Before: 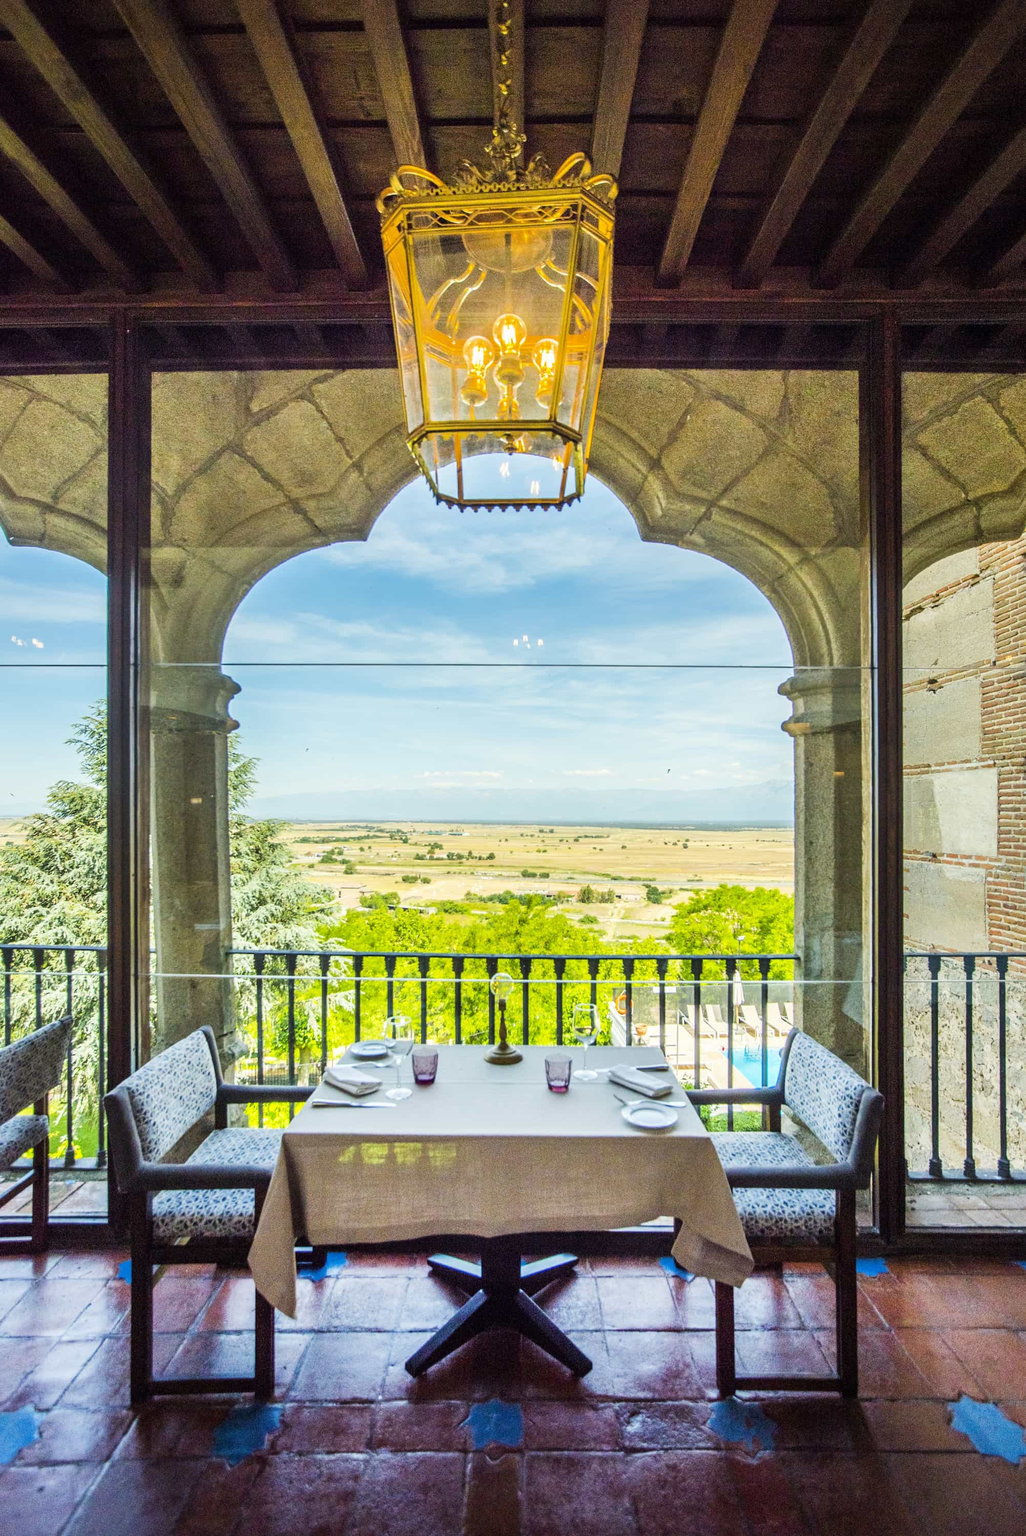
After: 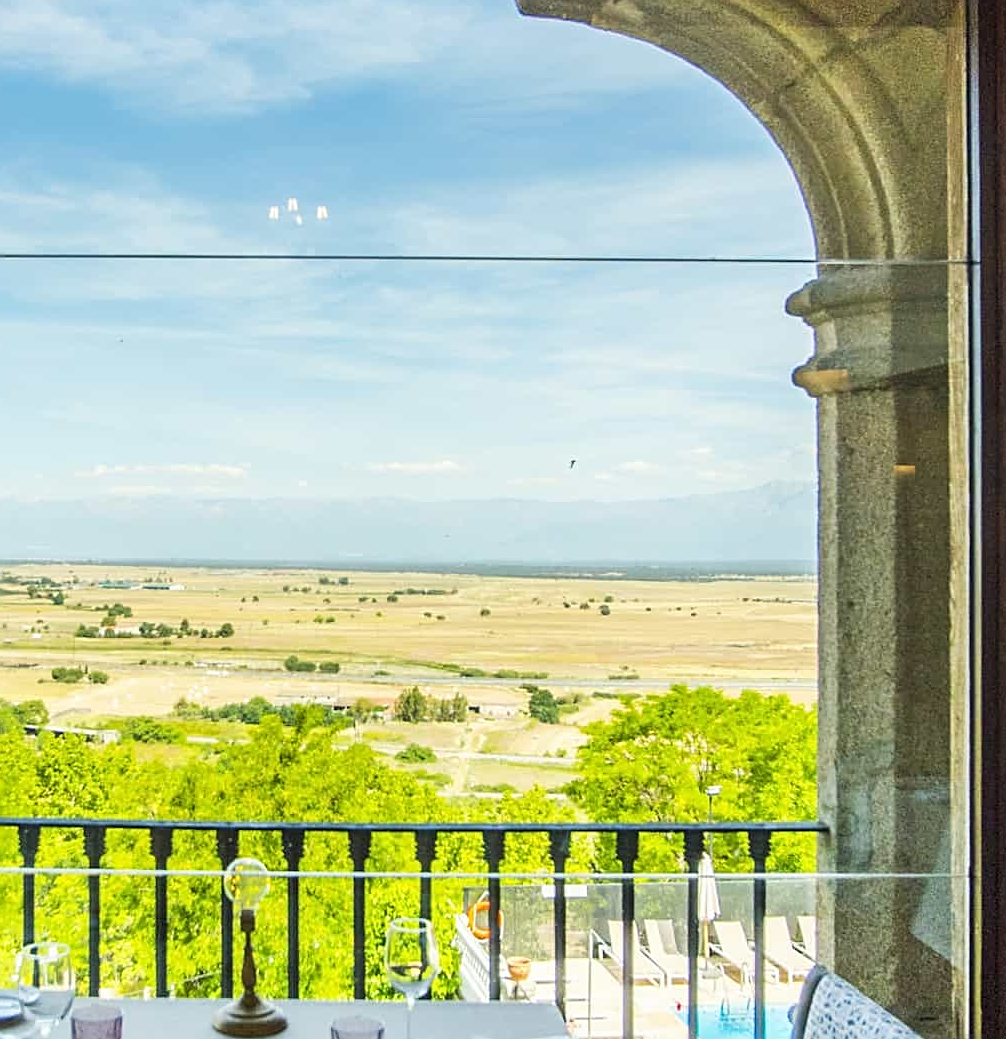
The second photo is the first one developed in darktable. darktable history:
sharpen: on, module defaults
crop: left 36.607%, top 34.735%, right 13.146%, bottom 30.611%
